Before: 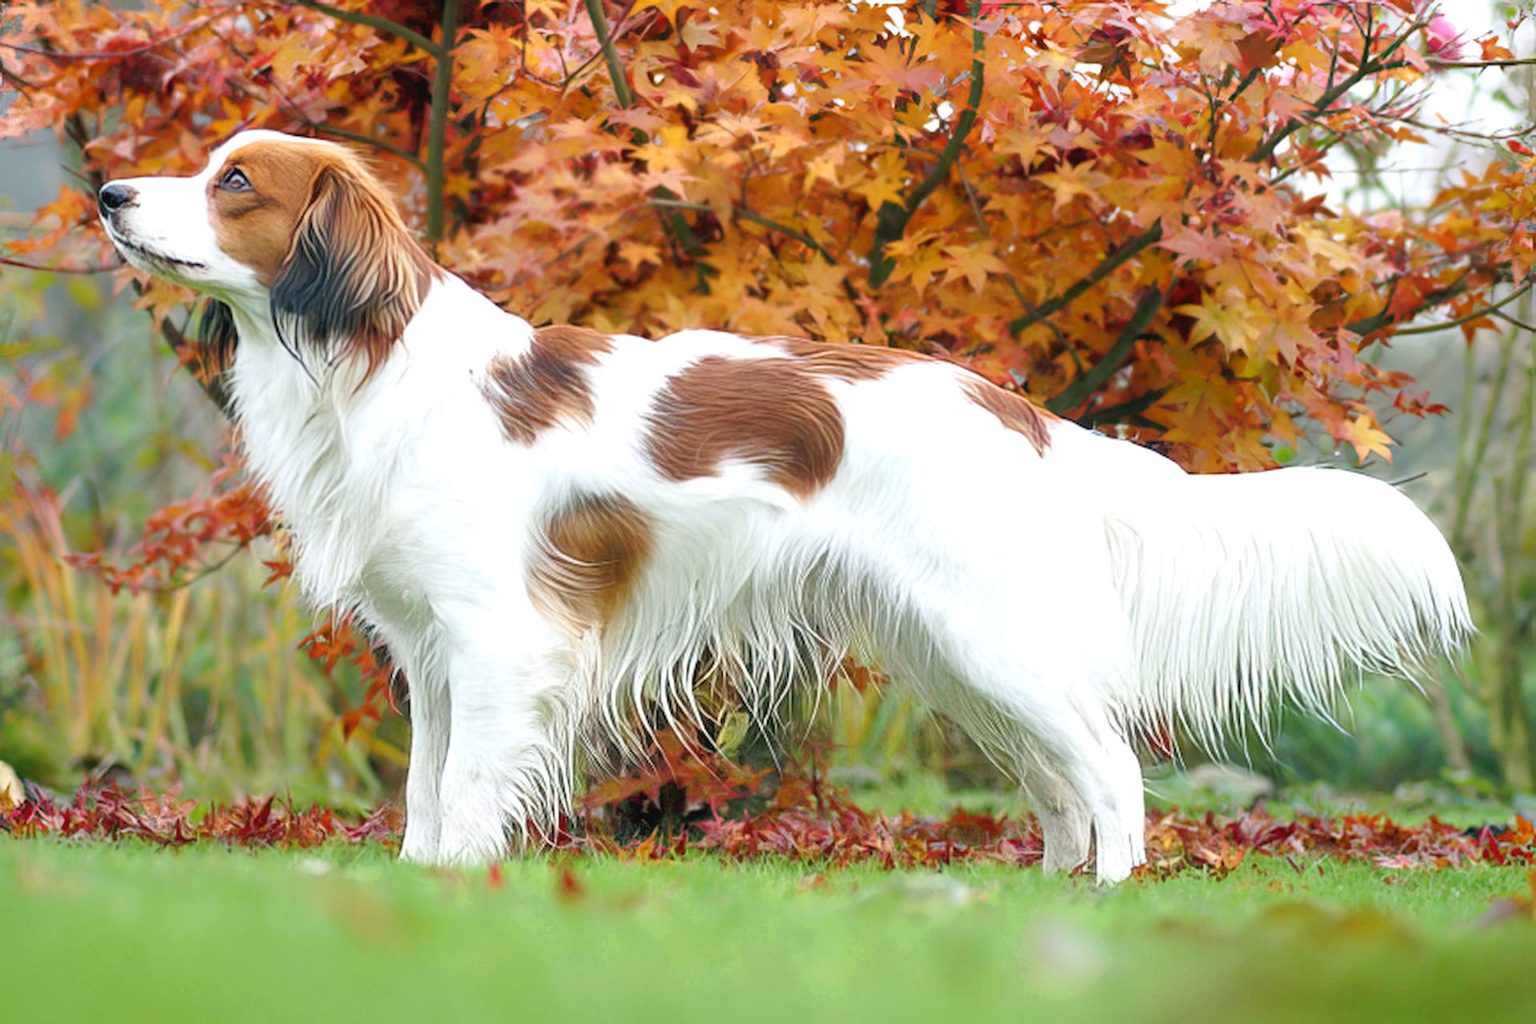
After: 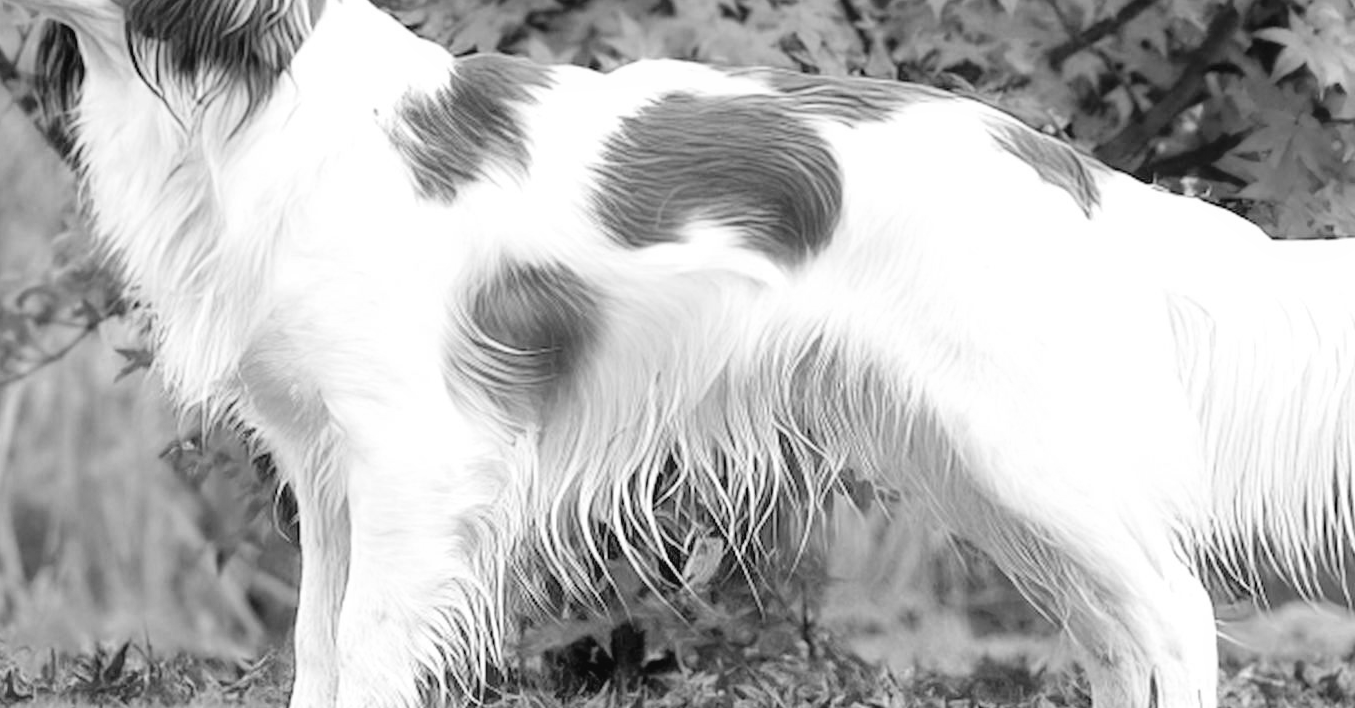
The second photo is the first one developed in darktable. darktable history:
tone curve: curves: ch0 [(0, 0) (0.003, 0.031) (0.011, 0.031) (0.025, 0.03) (0.044, 0.035) (0.069, 0.054) (0.1, 0.081) (0.136, 0.11) (0.177, 0.147) (0.224, 0.209) (0.277, 0.283) (0.335, 0.369) (0.399, 0.44) (0.468, 0.517) (0.543, 0.601) (0.623, 0.684) (0.709, 0.766) (0.801, 0.846) (0.898, 0.927) (1, 1)], preserve colors none
crop: left 11.123%, top 27.61%, right 18.3%, bottom 17.034%
monochrome: a 16.01, b -2.65, highlights 0.52
